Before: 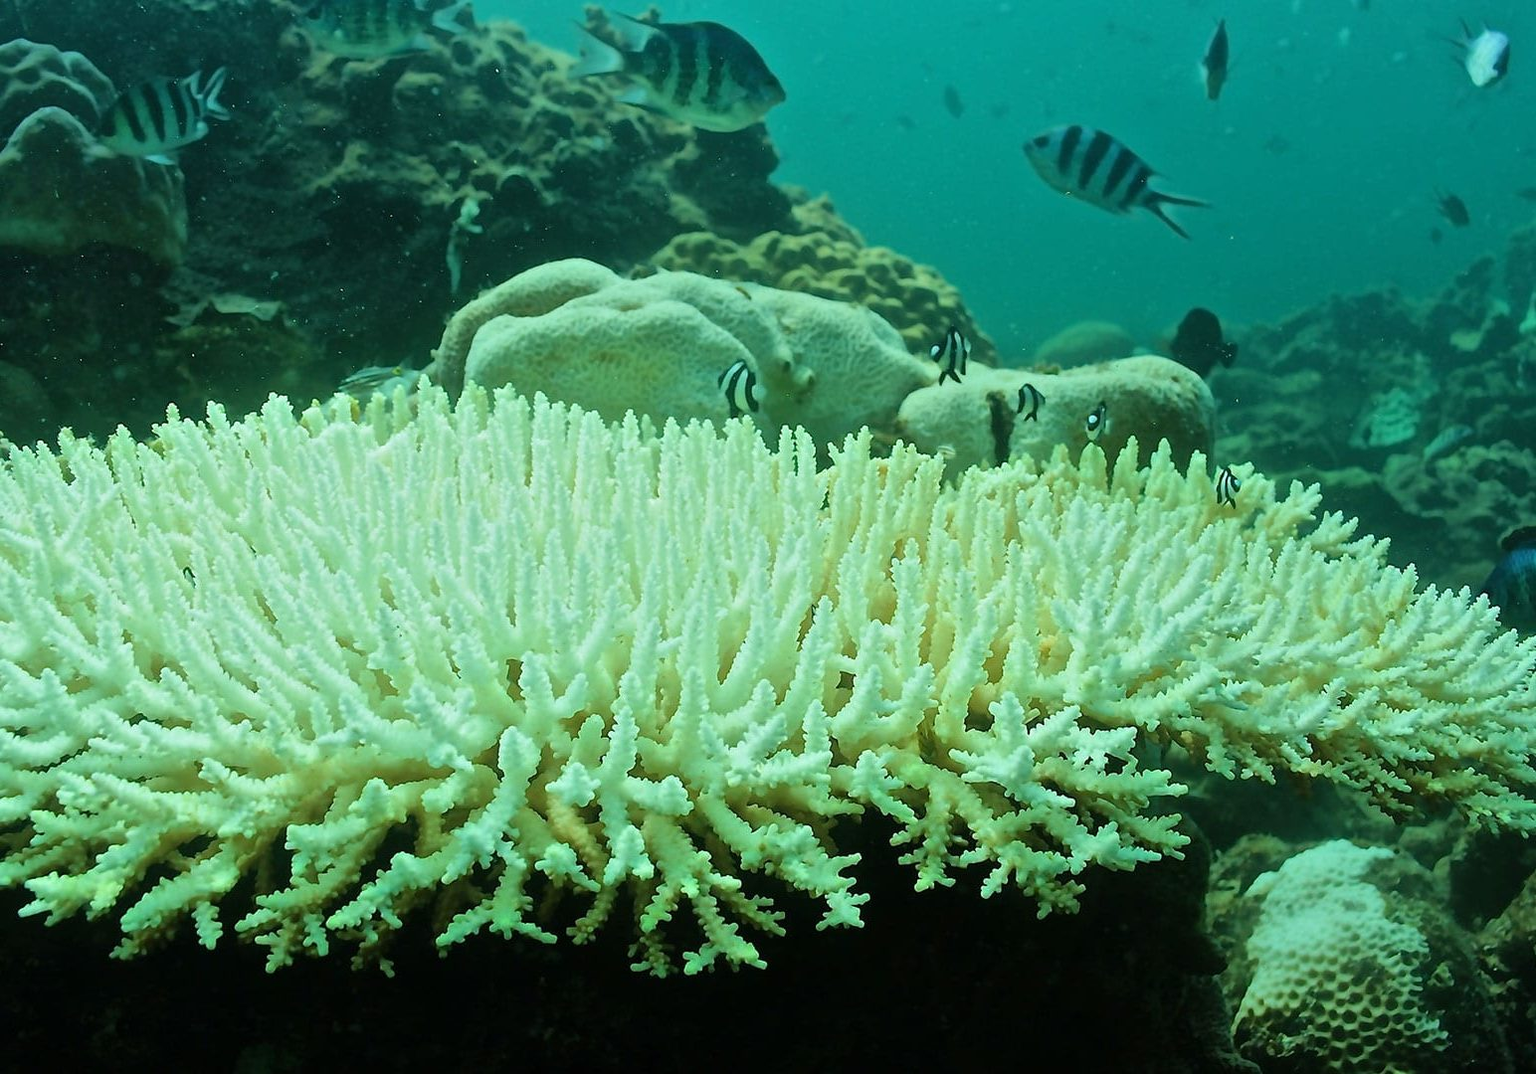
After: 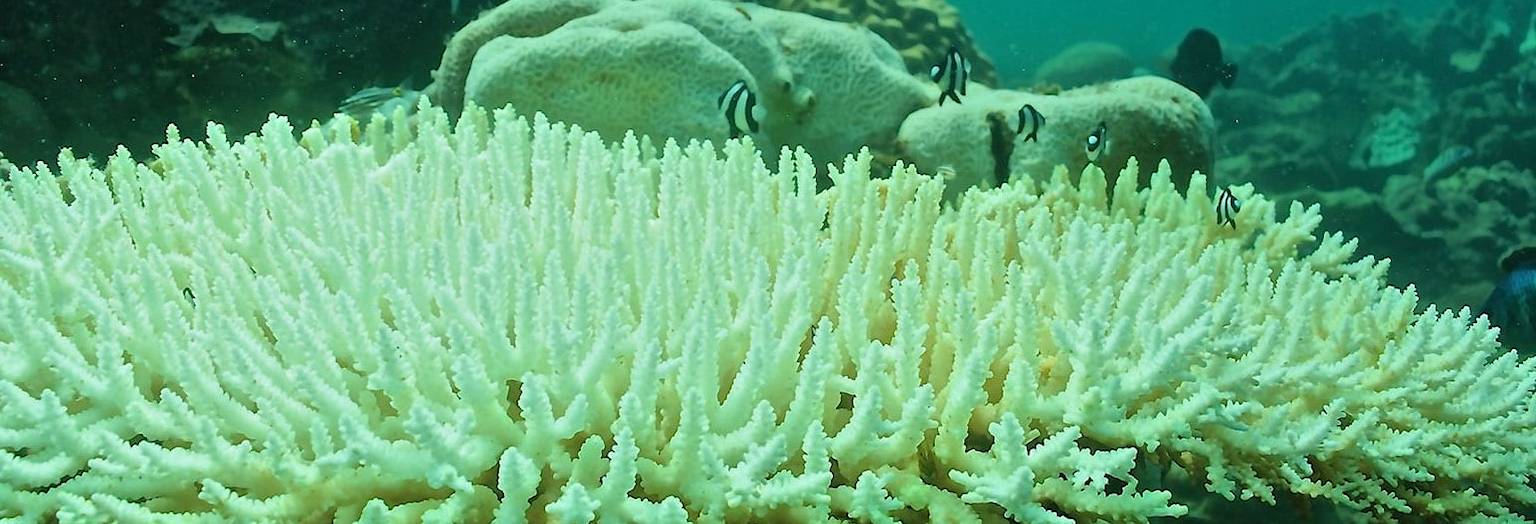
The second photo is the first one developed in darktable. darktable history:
crop and rotate: top 26.049%, bottom 25.125%
